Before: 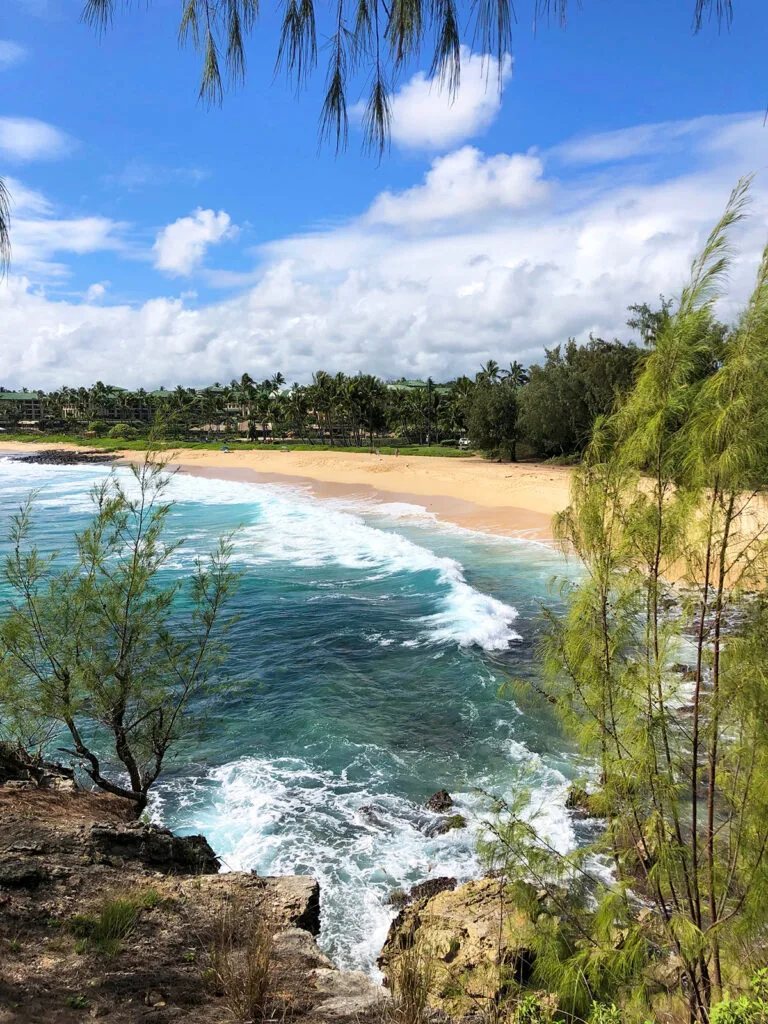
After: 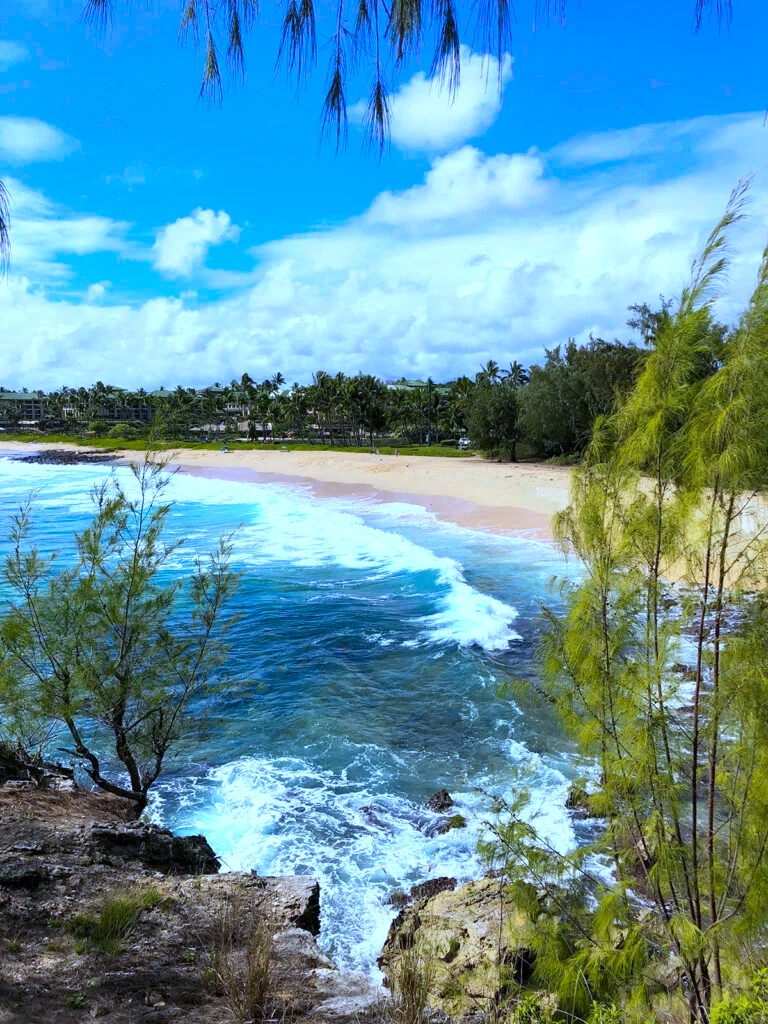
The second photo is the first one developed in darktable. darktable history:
color zones: curves: ch0 [(0.099, 0.624) (0.257, 0.596) (0.384, 0.376) (0.529, 0.492) (0.697, 0.564) (0.768, 0.532) (0.908, 0.644)]; ch1 [(0.112, 0.564) (0.254, 0.612) (0.432, 0.676) (0.592, 0.456) (0.743, 0.684) (0.888, 0.536)]; ch2 [(0.25, 0.5) (0.469, 0.36) (0.75, 0.5)]
white balance: red 0.871, blue 1.249
